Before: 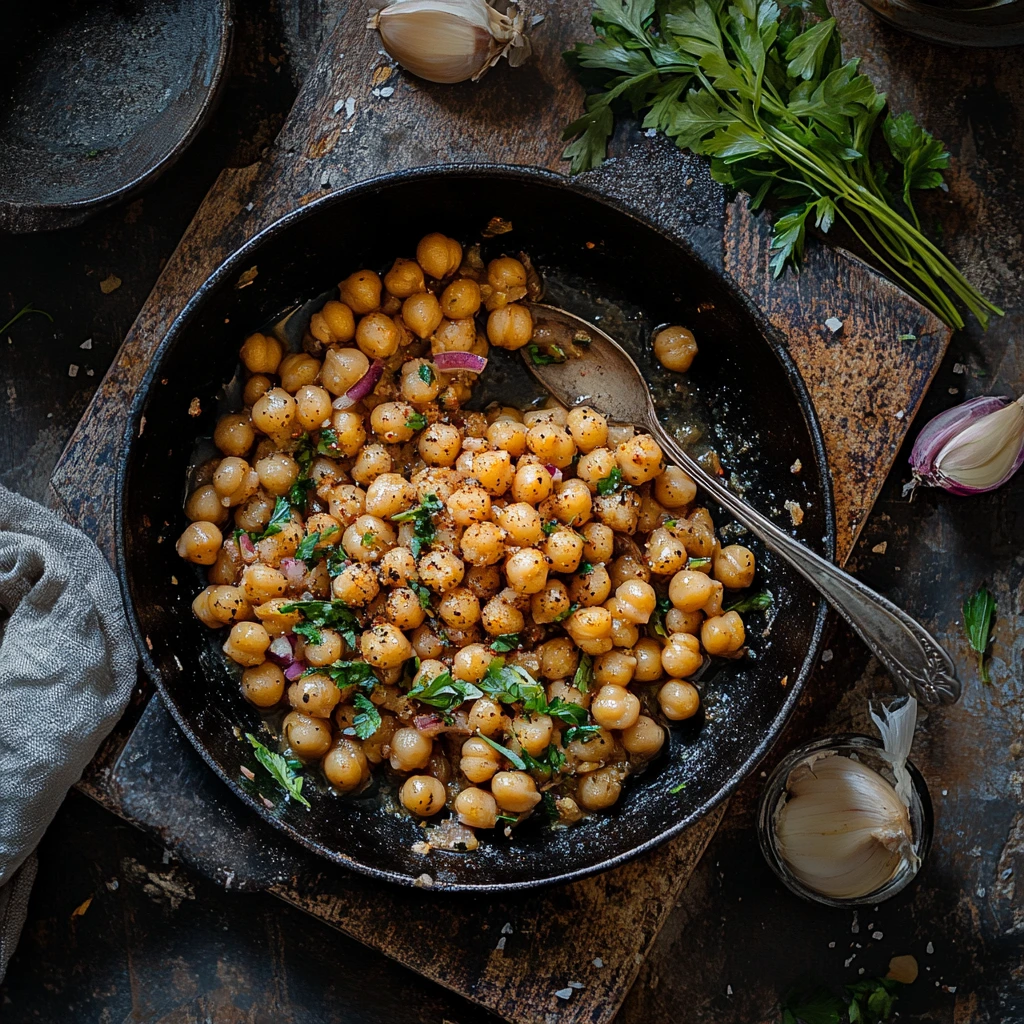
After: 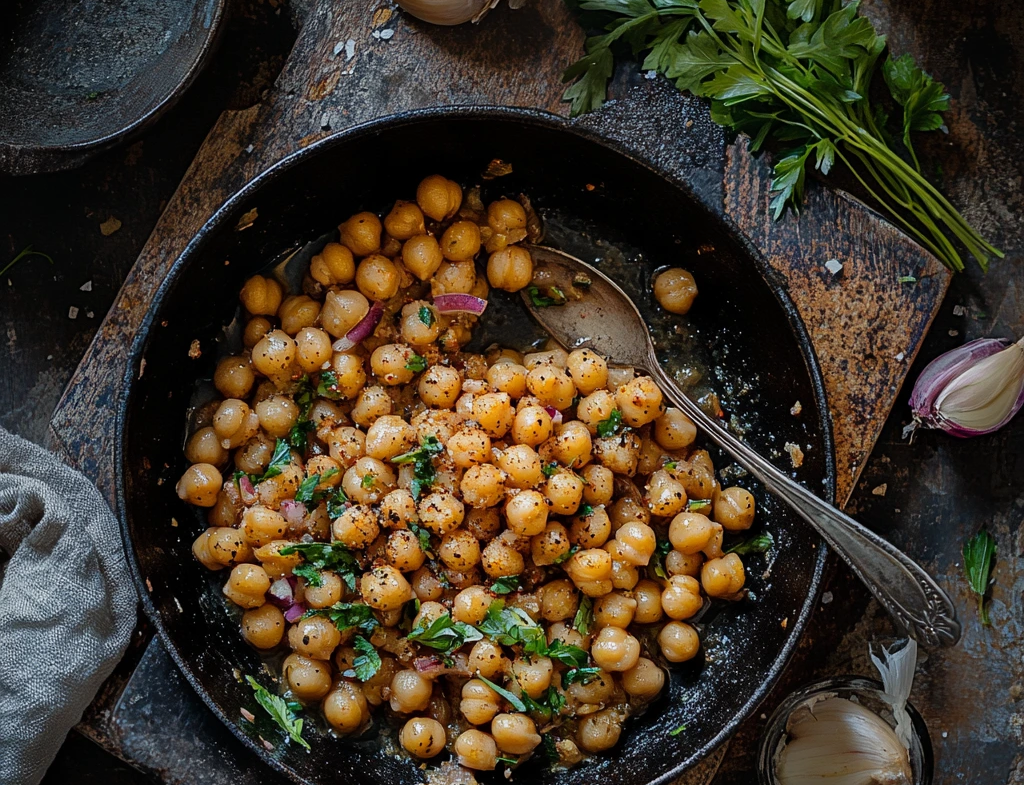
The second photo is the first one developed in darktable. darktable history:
crop: top 5.667%, bottom 17.637%
exposure: exposure -0.151 EV, compensate highlight preservation false
